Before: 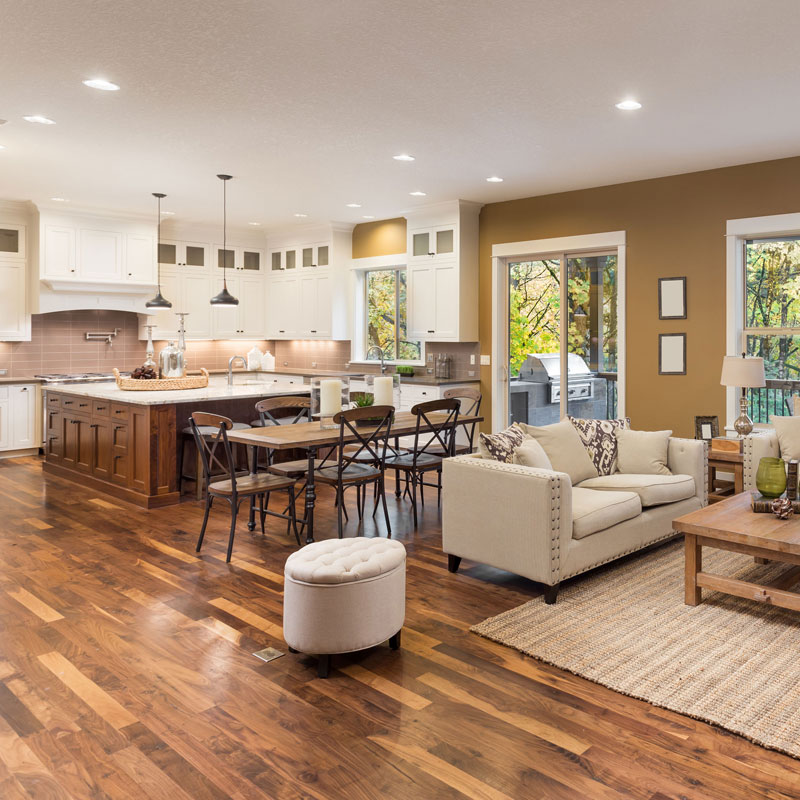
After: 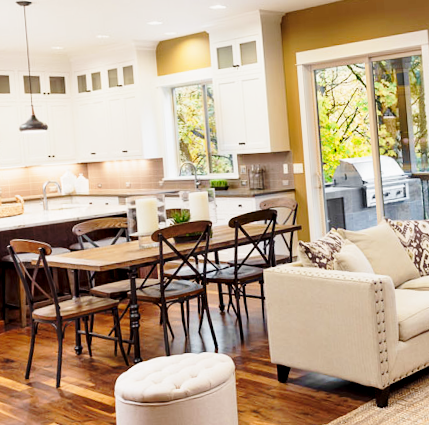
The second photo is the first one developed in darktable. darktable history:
rotate and perspective: rotation -4.2°, shear 0.006, automatic cropping off
exposure: black level correction 0.006, exposure -0.226 EV, compensate highlight preservation false
base curve: curves: ch0 [(0, 0) (0.028, 0.03) (0.121, 0.232) (0.46, 0.748) (0.859, 0.968) (1, 1)], preserve colors none
crop: left 25%, top 25%, right 25%, bottom 25%
